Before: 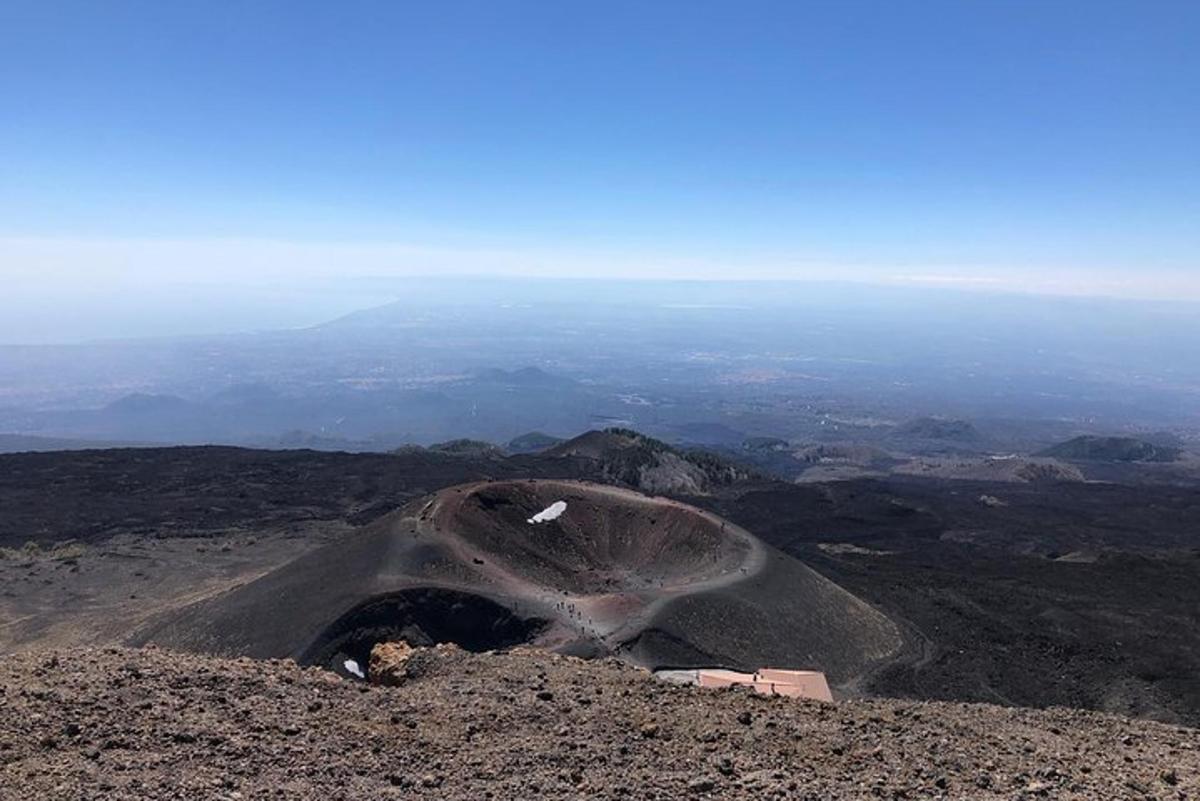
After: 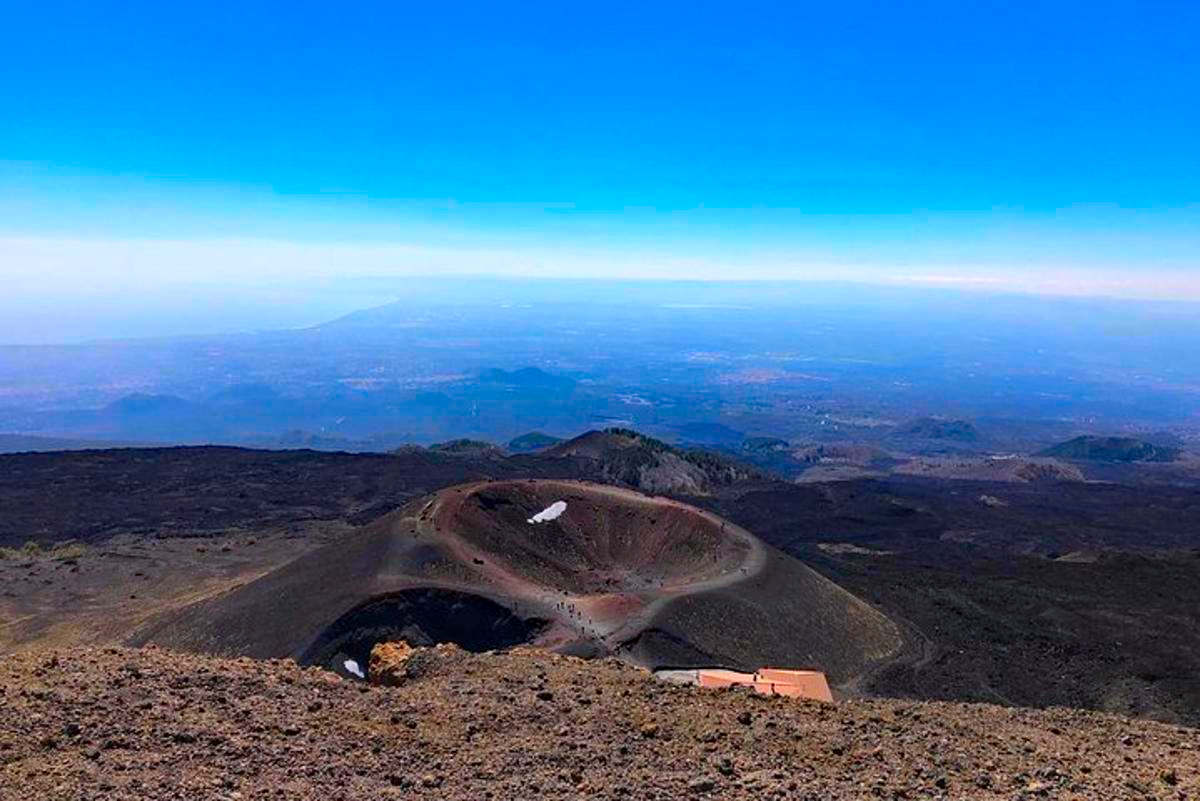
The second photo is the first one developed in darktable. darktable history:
haze removal: strength 0.292, distance 0.248, compatibility mode true, adaptive false
color correction: highlights b* 0.018, saturation 1.85
